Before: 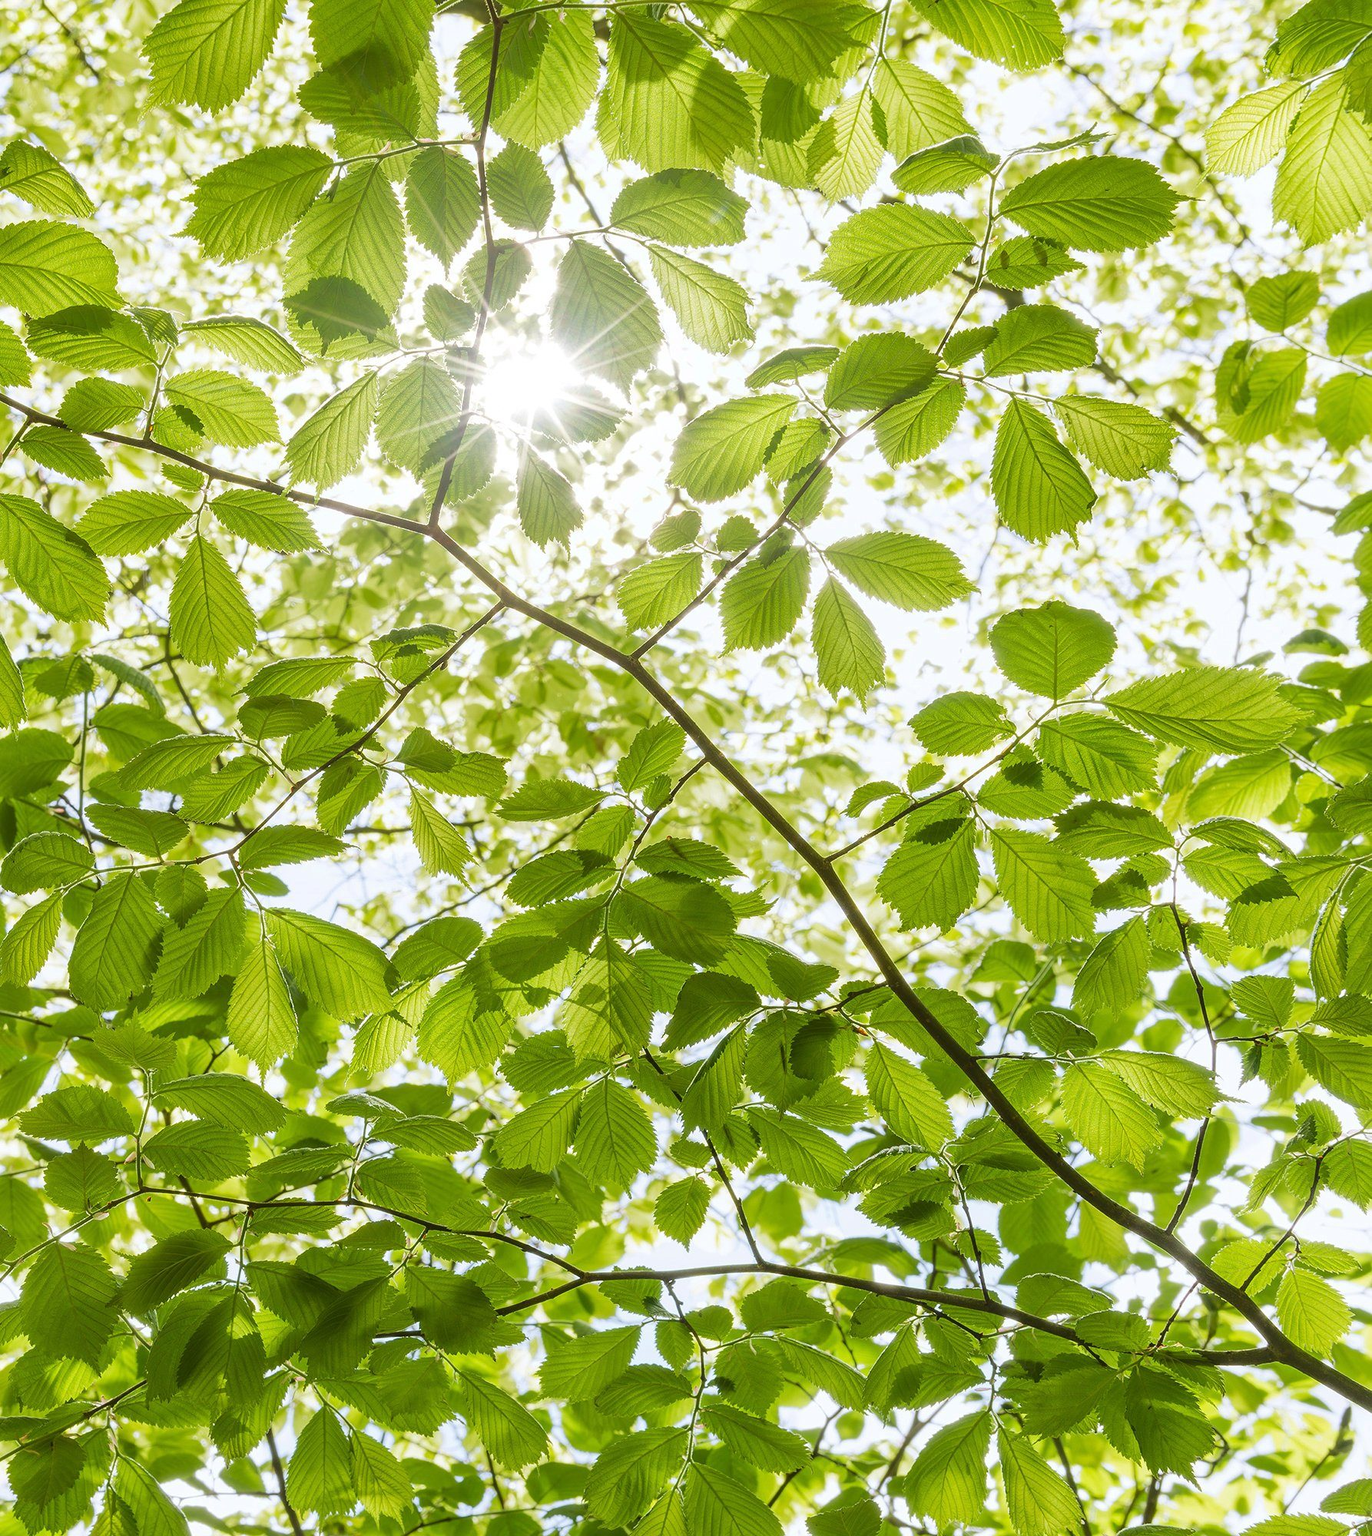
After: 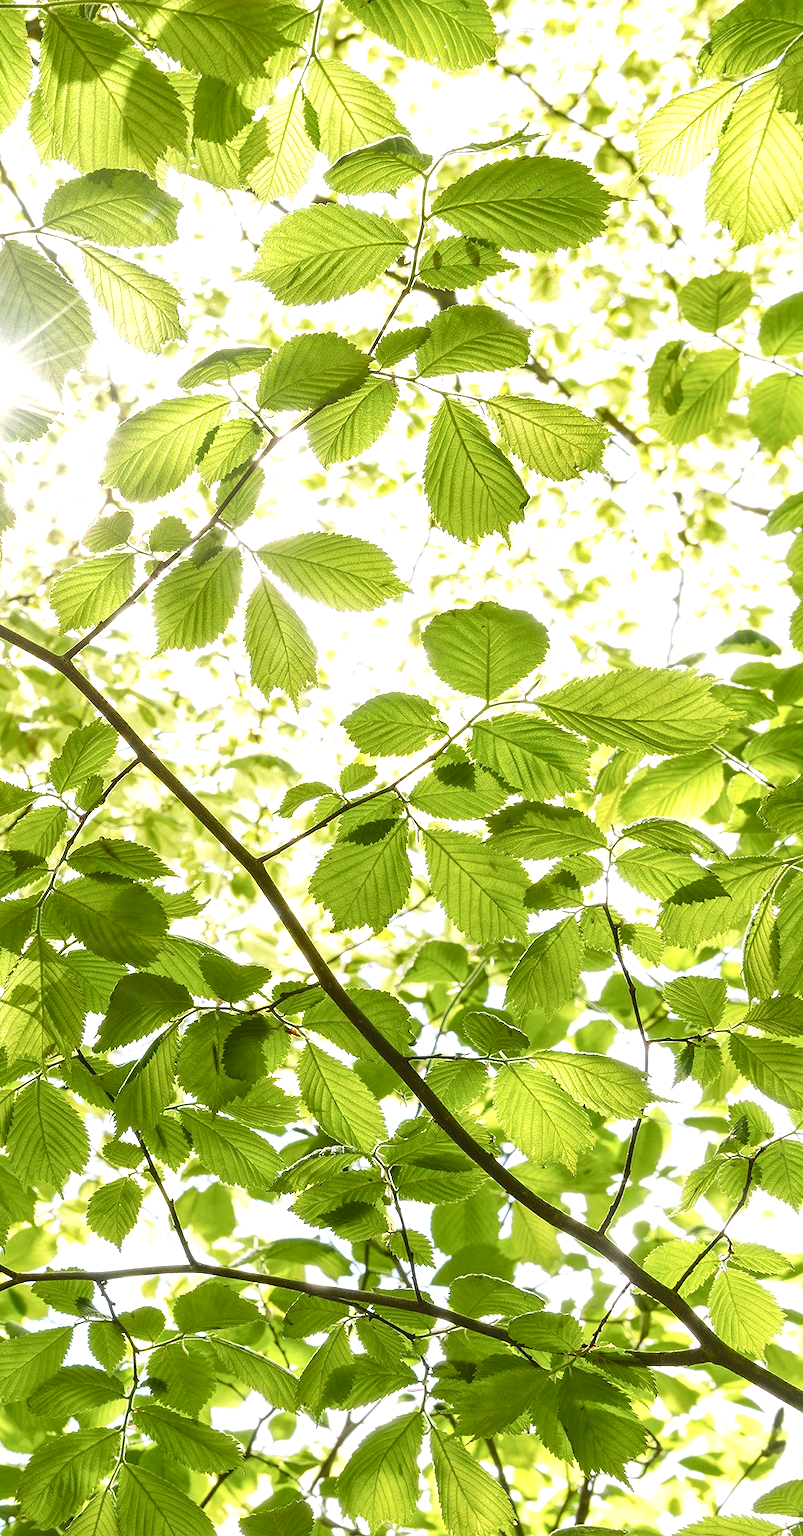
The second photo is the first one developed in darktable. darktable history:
color balance rgb: shadows lift › chroma 1%, shadows lift › hue 28.8°, power › hue 60°, highlights gain › chroma 1%, highlights gain › hue 60°, global offset › luminance 0.25%, perceptual saturation grading › highlights -20%, perceptual saturation grading › shadows 20%, perceptual brilliance grading › highlights 10%, perceptual brilliance grading › shadows -5%, global vibrance 19.67%
crop: left 41.402%
base curve: curves: ch0 [(0, 0) (0.303, 0.277) (1, 1)]
exposure: exposure 0.207 EV, compensate highlight preservation false
